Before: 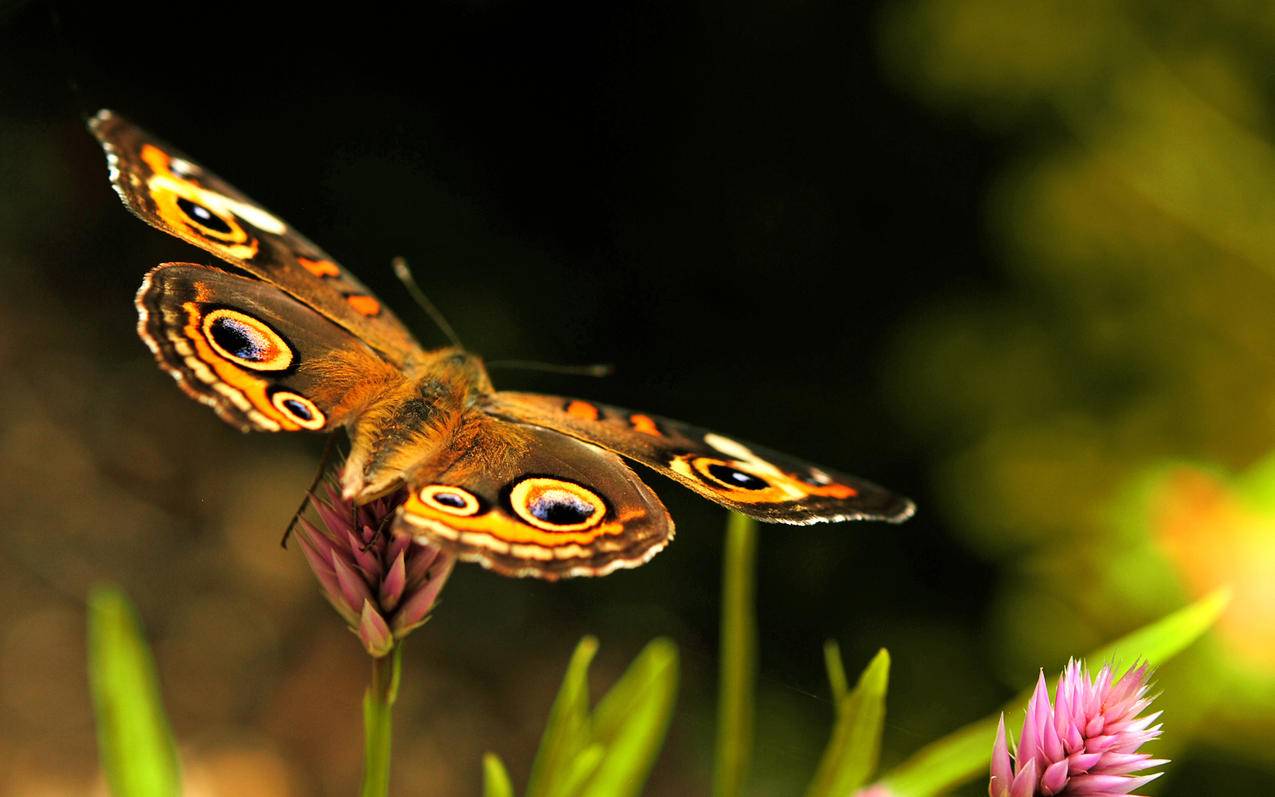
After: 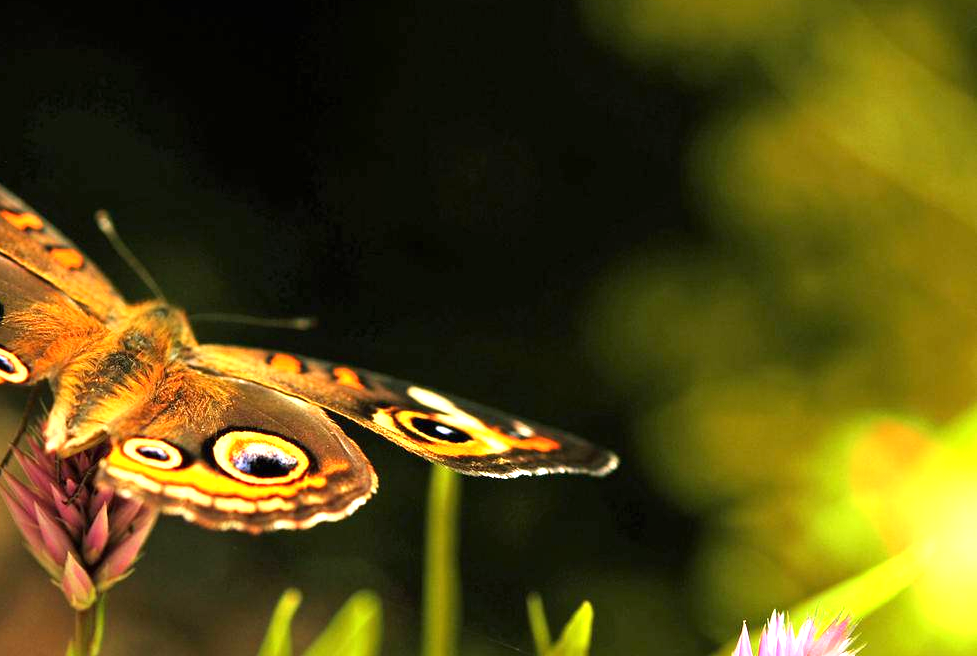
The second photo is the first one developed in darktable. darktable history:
exposure: black level correction 0, exposure 0.892 EV, compensate highlight preservation false
local contrast: mode bilateral grid, contrast 14, coarseness 36, detail 104%, midtone range 0.2
crop: left 23.323%, top 5.923%, bottom 11.674%
